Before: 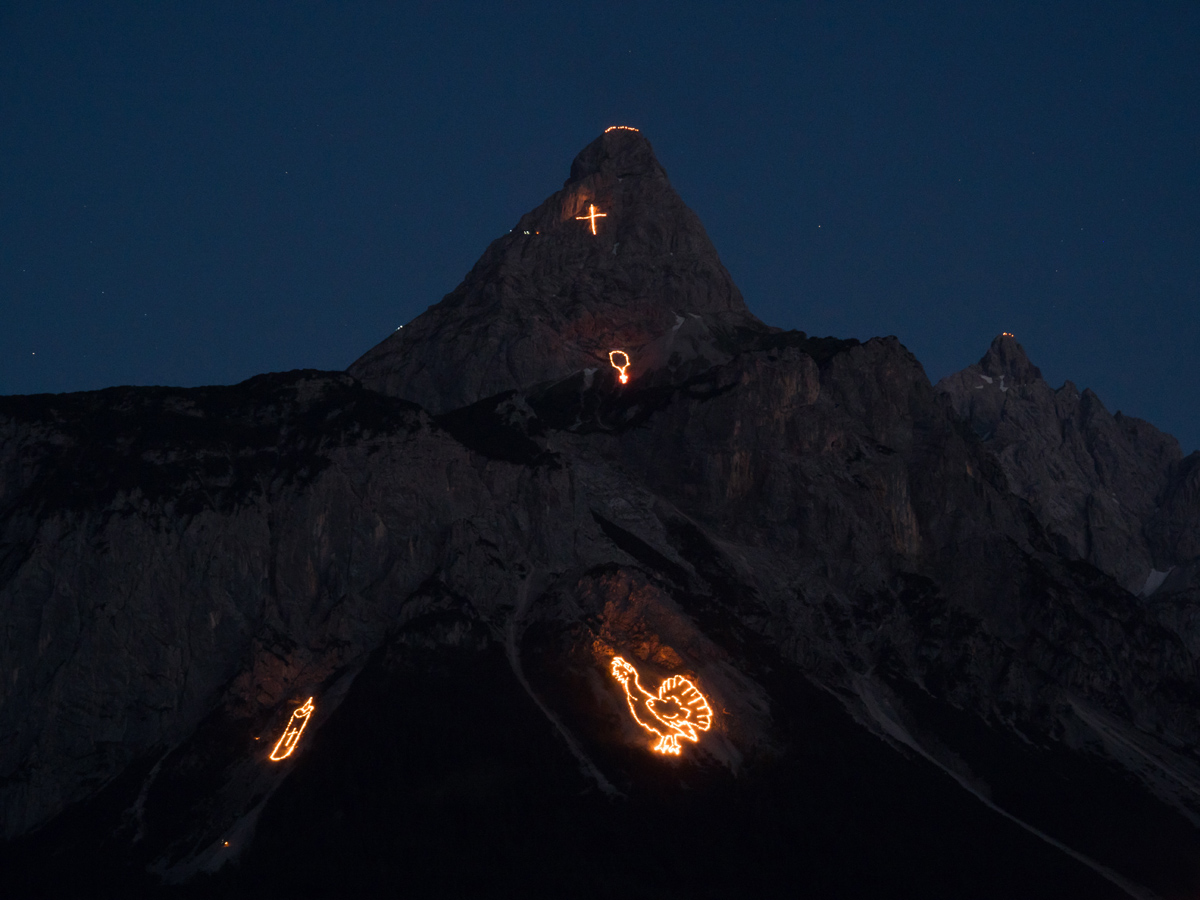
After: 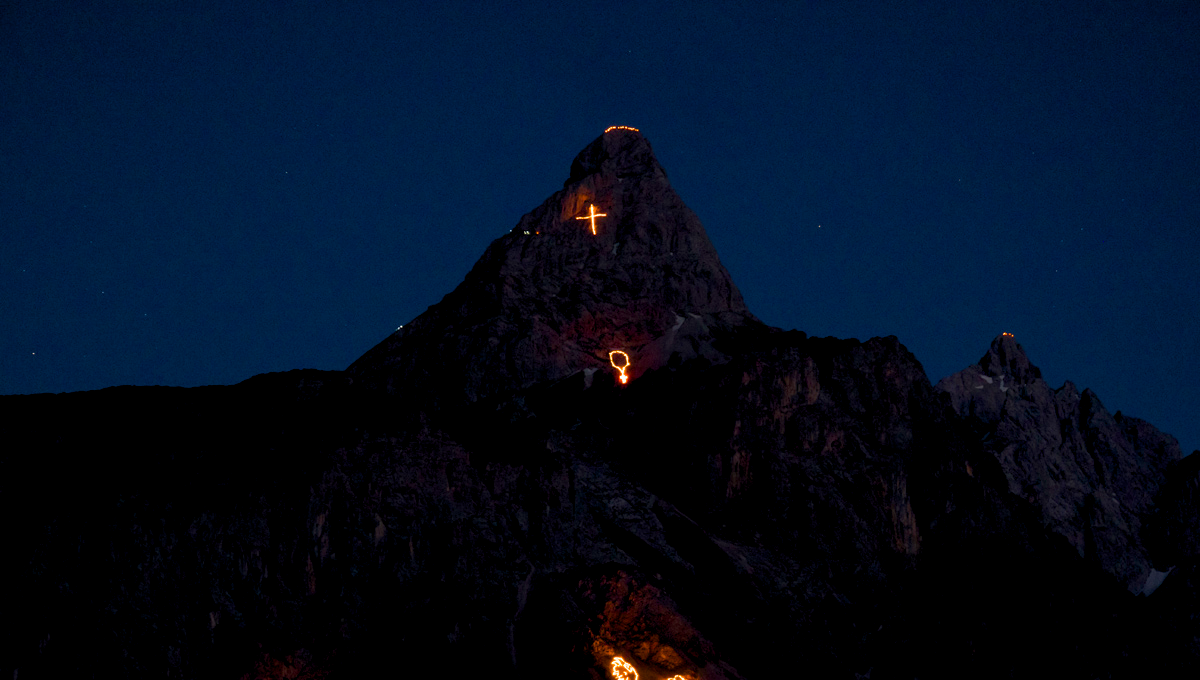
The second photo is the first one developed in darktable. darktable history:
crop: bottom 24.432%
color balance rgb: global offset › luminance -0.878%, shadows fall-off 298.928%, white fulcrum 1.99 EV, highlights fall-off 298.522%, perceptual saturation grading › global saturation 20.853%, perceptual saturation grading › highlights -19.681%, perceptual saturation grading › shadows 29.552%, mask middle-gray fulcrum 99.27%, contrast gray fulcrum 38.281%
